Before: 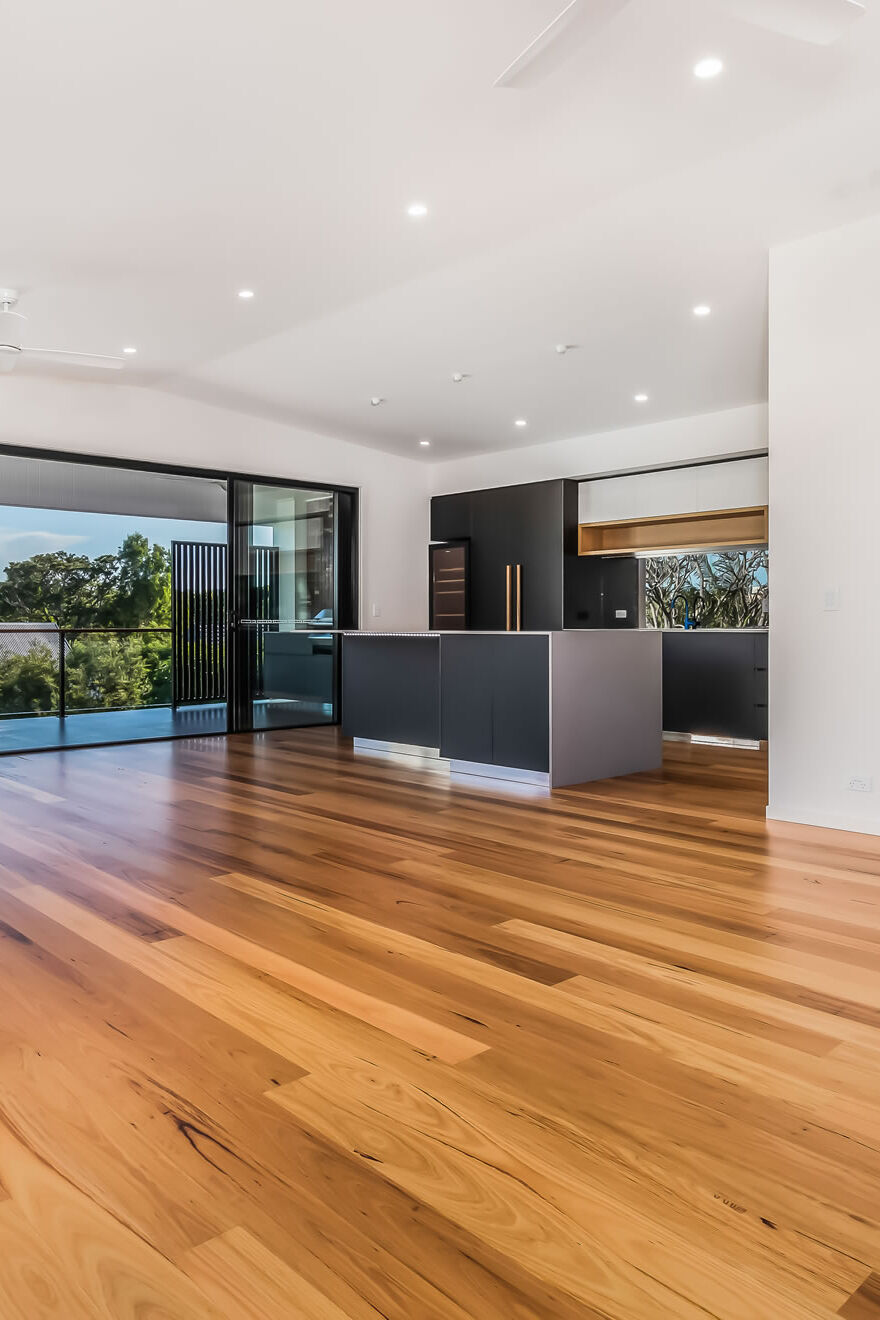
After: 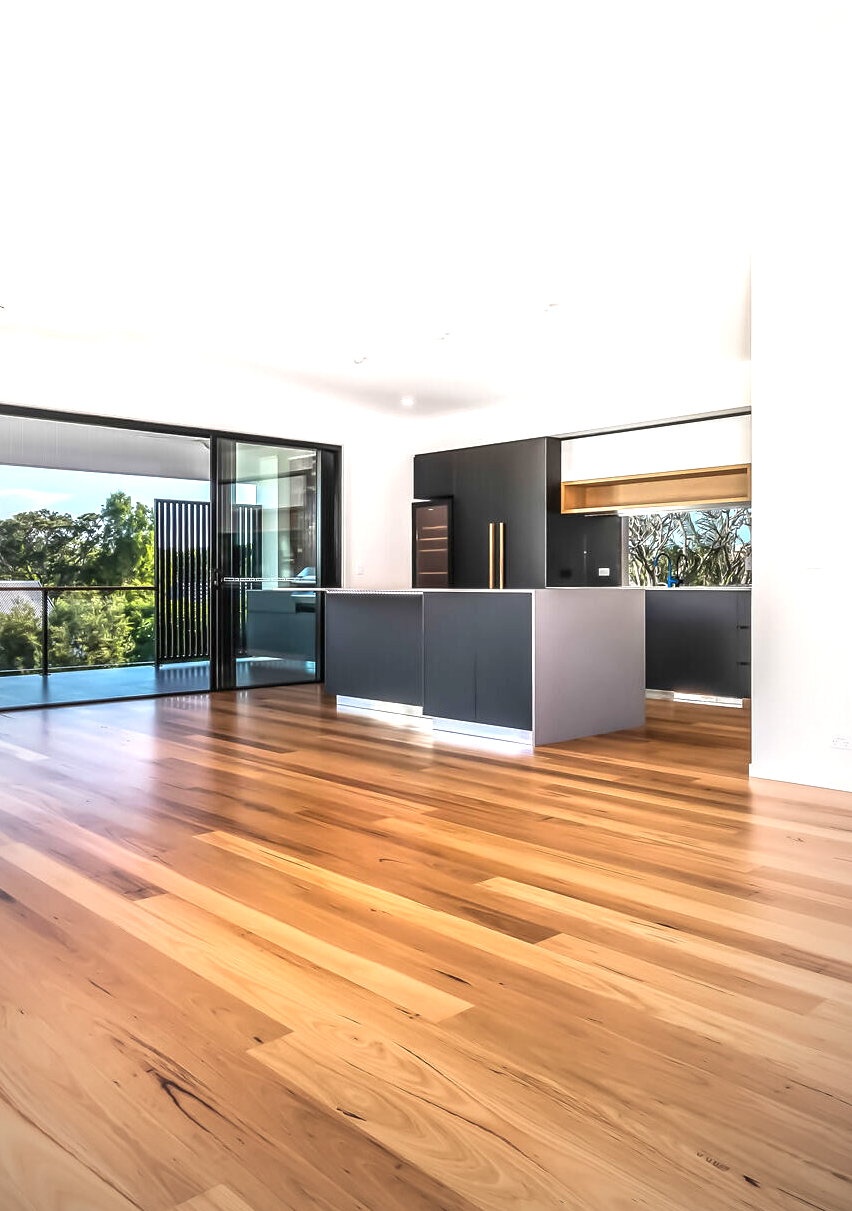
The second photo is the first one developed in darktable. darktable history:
crop: left 1.964%, top 3.251%, right 1.122%, bottom 4.933%
vignetting: fall-off start 72.14%, fall-off radius 108.07%, brightness -0.713, saturation -0.488, center (-0.054, -0.359), width/height ratio 0.729
exposure: black level correction 0, exposure 1.1 EV, compensate highlight preservation false
